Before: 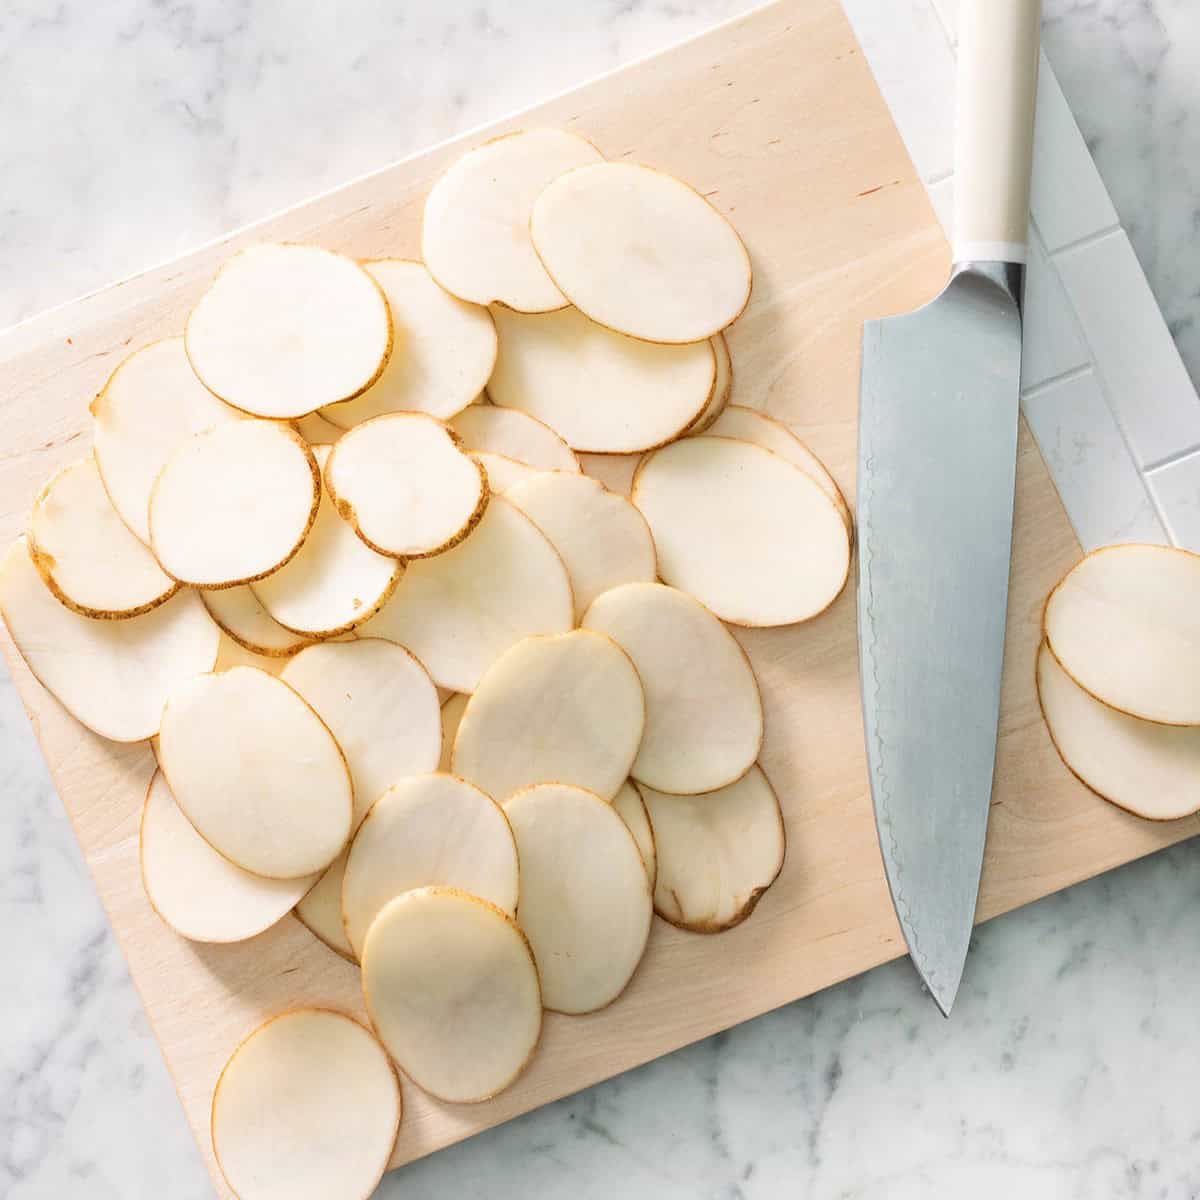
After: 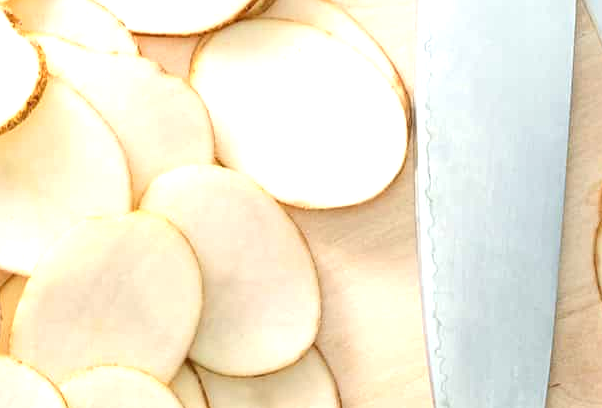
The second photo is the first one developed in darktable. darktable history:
exposure: exposure 0.729 EV, compensate exposure bias true, compensate highlight preservation false
crop: left 36.842%, top 34.873%, right 12.919%, bottom 31.051%
